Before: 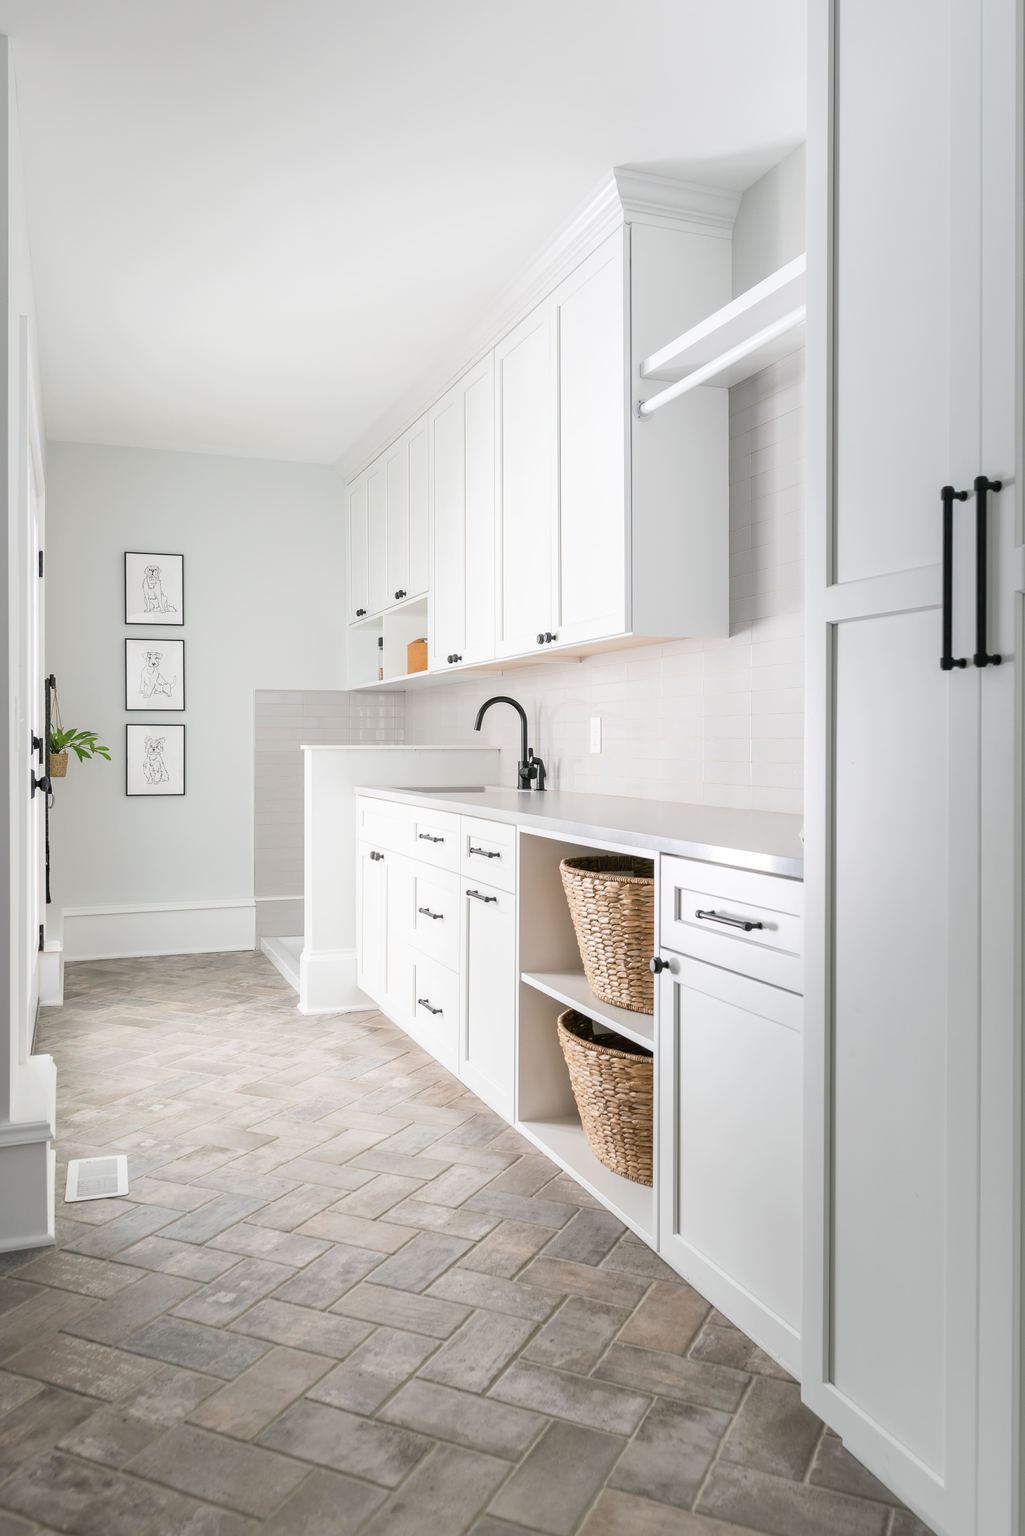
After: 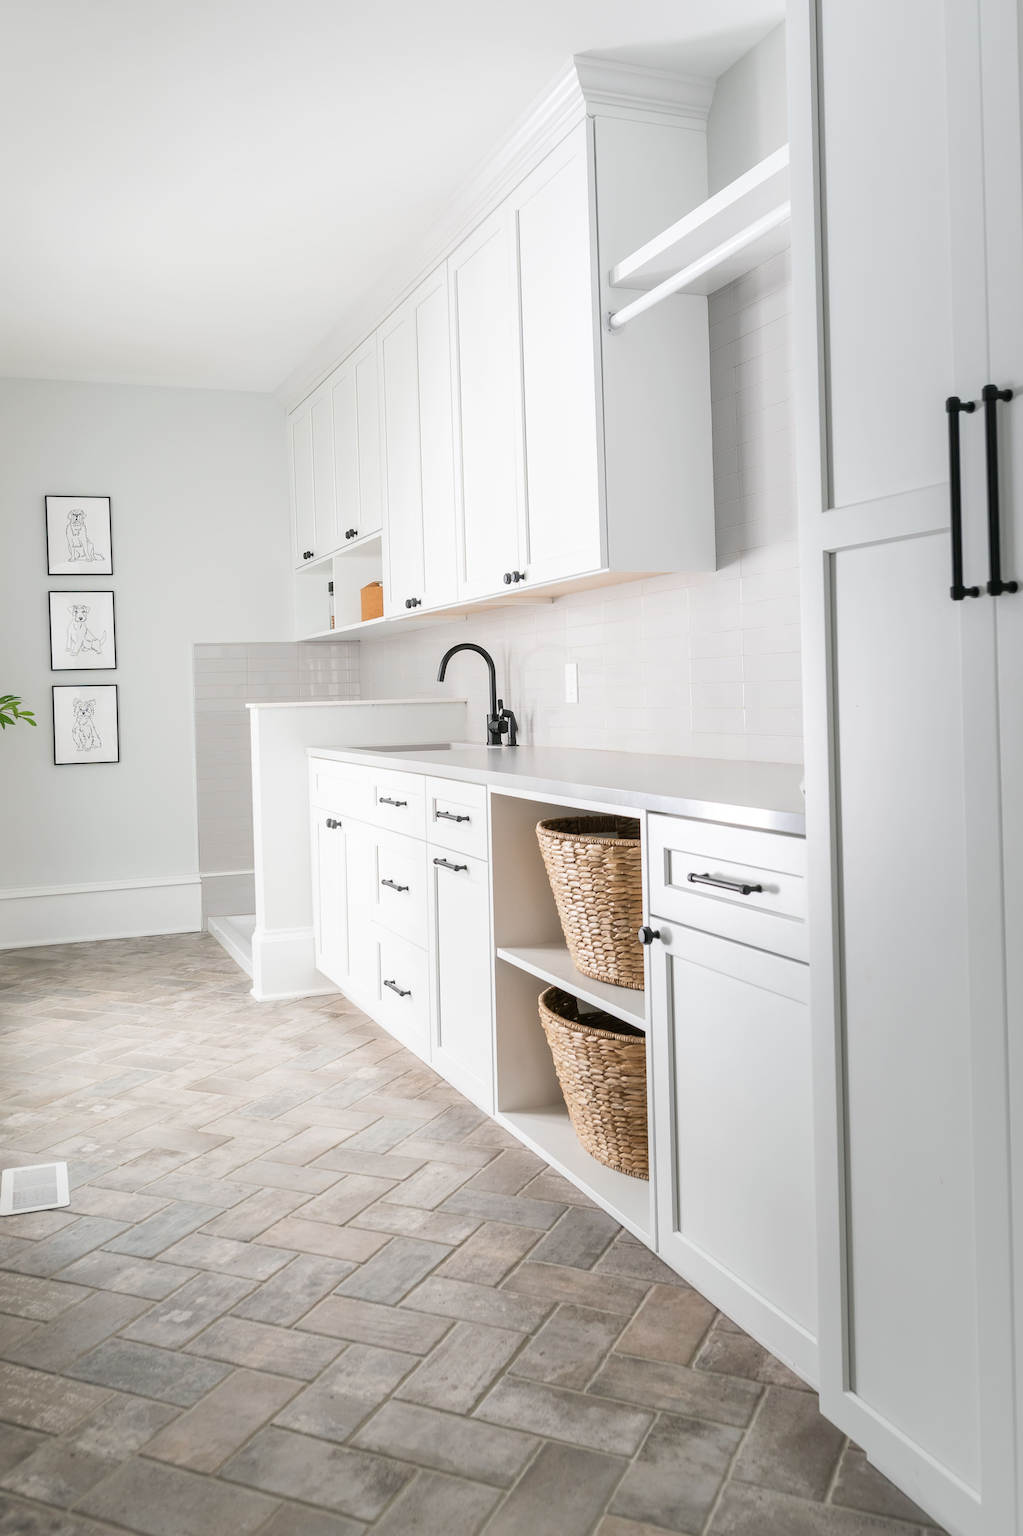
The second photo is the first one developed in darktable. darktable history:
crop and rotate: angle 1.64°, left 5.844%, top 5.701%
